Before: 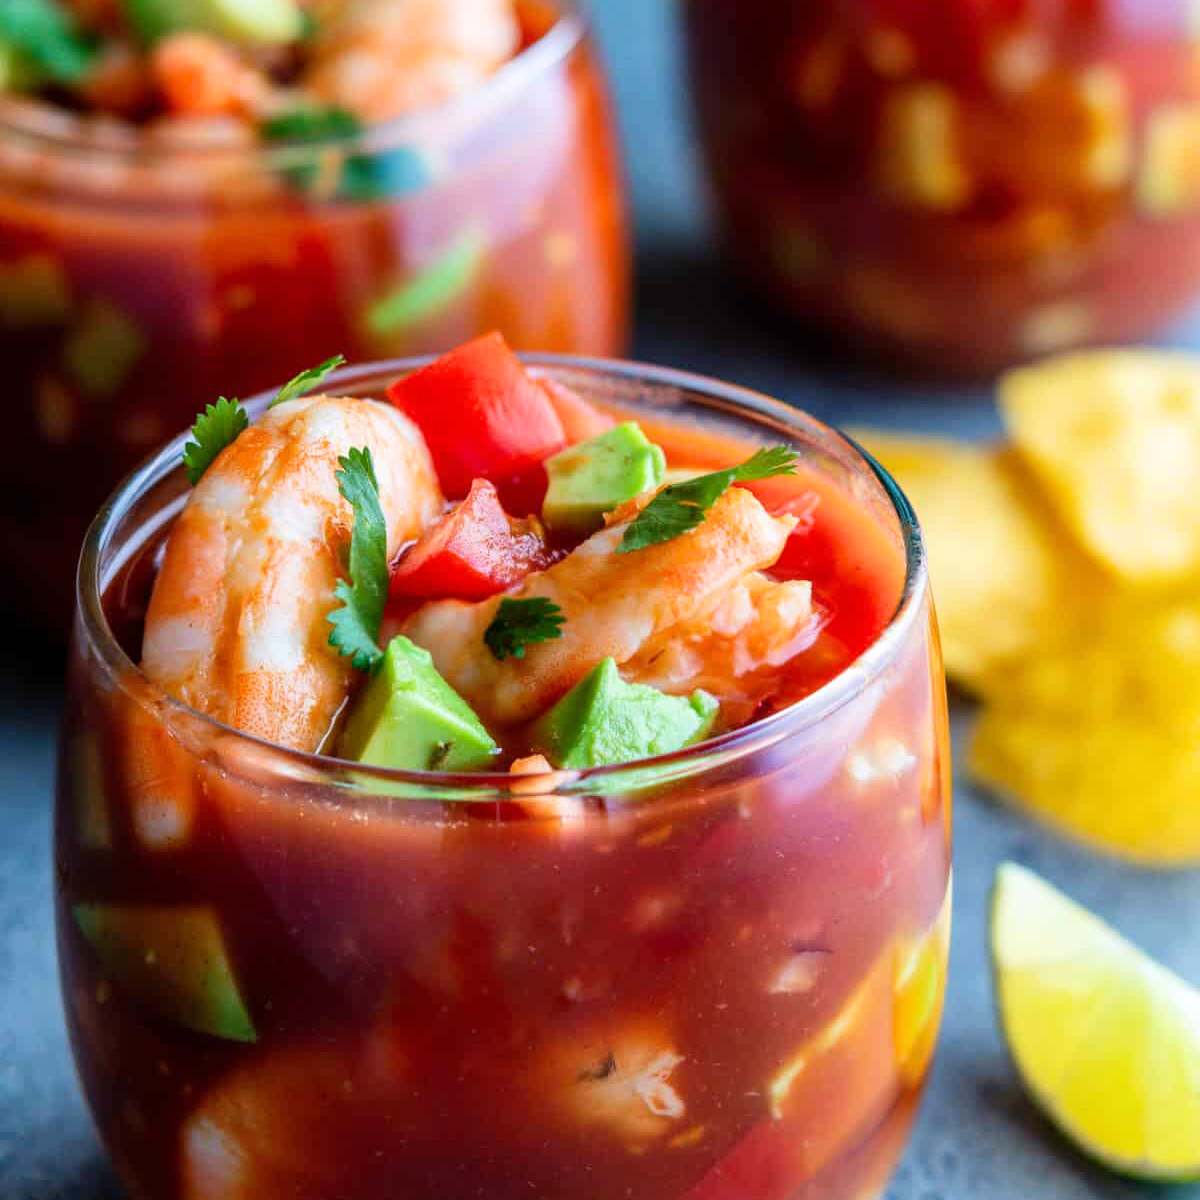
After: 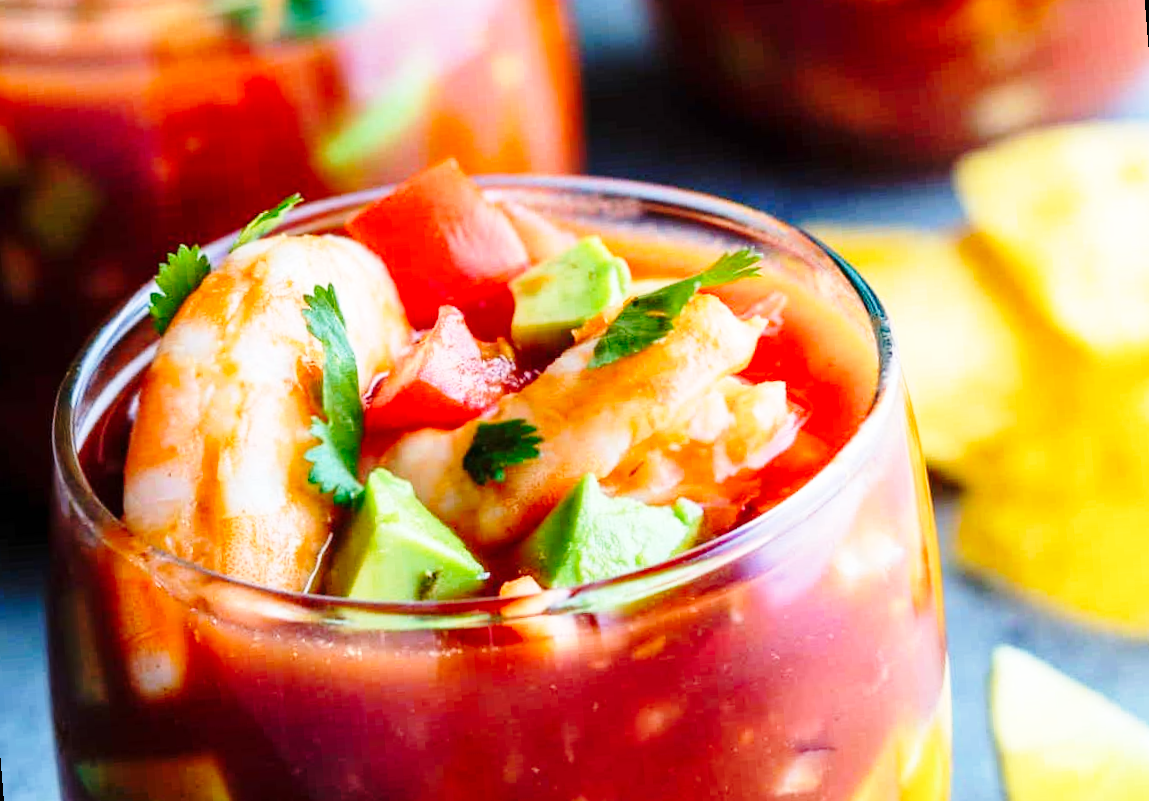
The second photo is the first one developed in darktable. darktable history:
crop: top 11.038%, bottom 13.962%
rotate and perspective: rotation -4.57°, crop left 0.054, crop right 0.944, crop top 0.087, crop bottom 0.914
base curve: curves: ch0 [(0, 0) (0.028, 0.03) (0.121, 0.232) (0.46, 0.748) (0.859, 0.968) (1, 1)], preserve colors none
